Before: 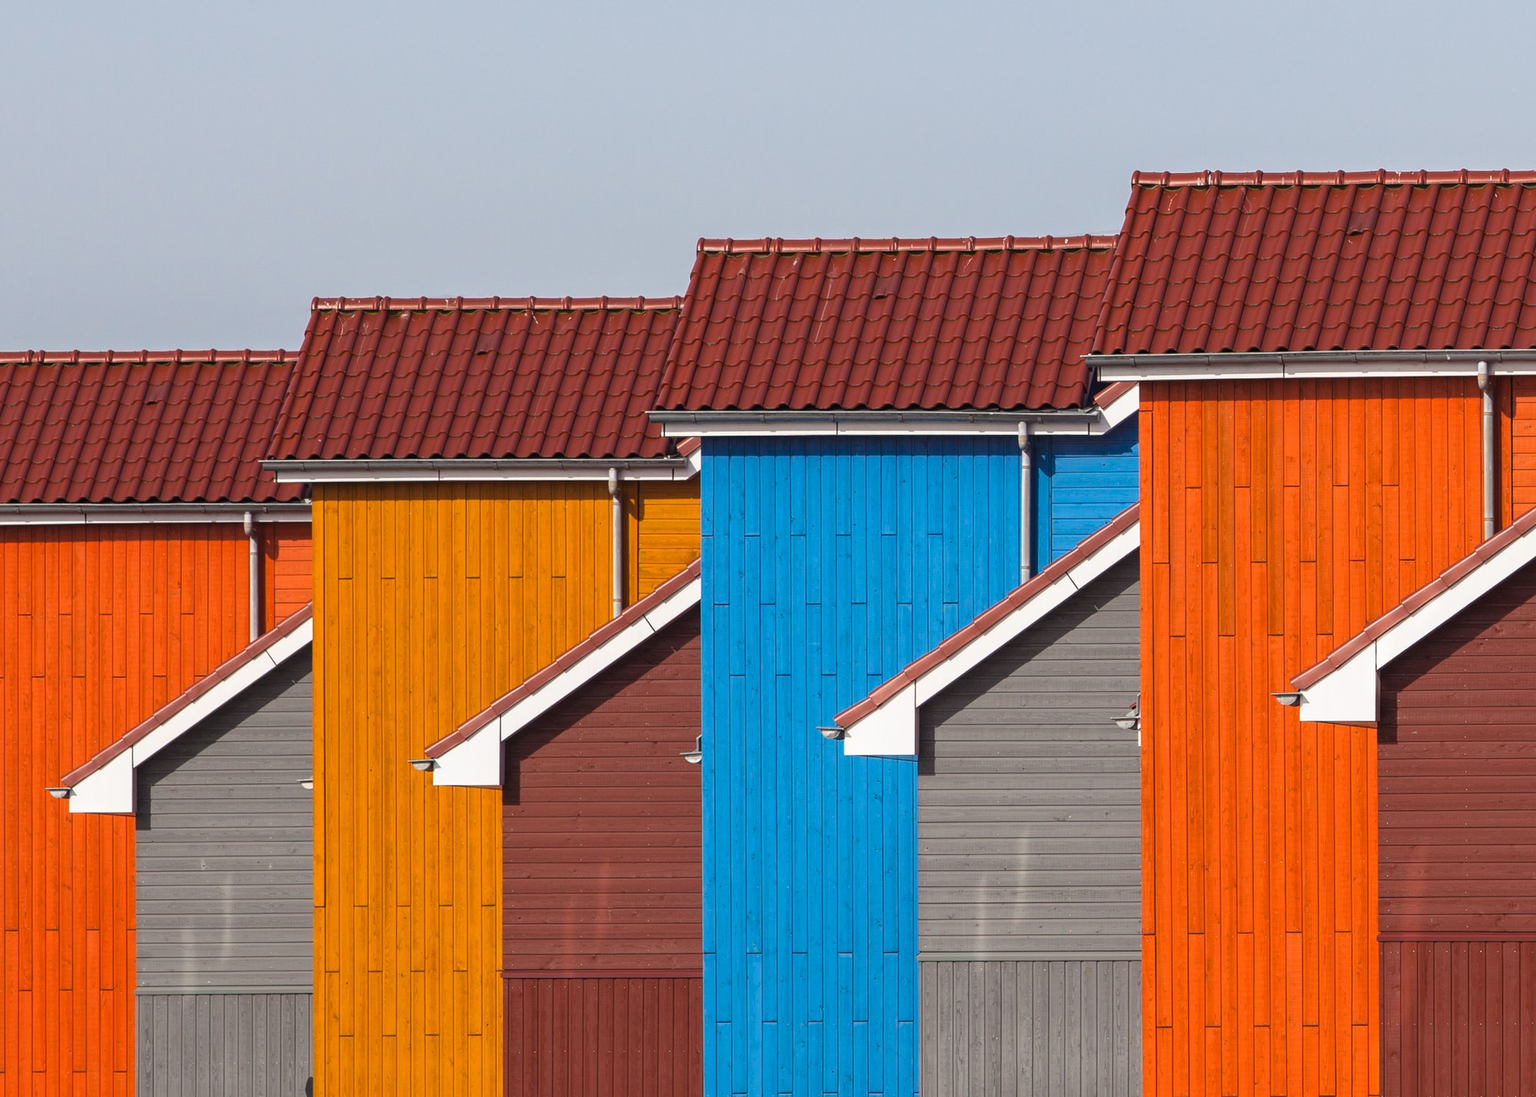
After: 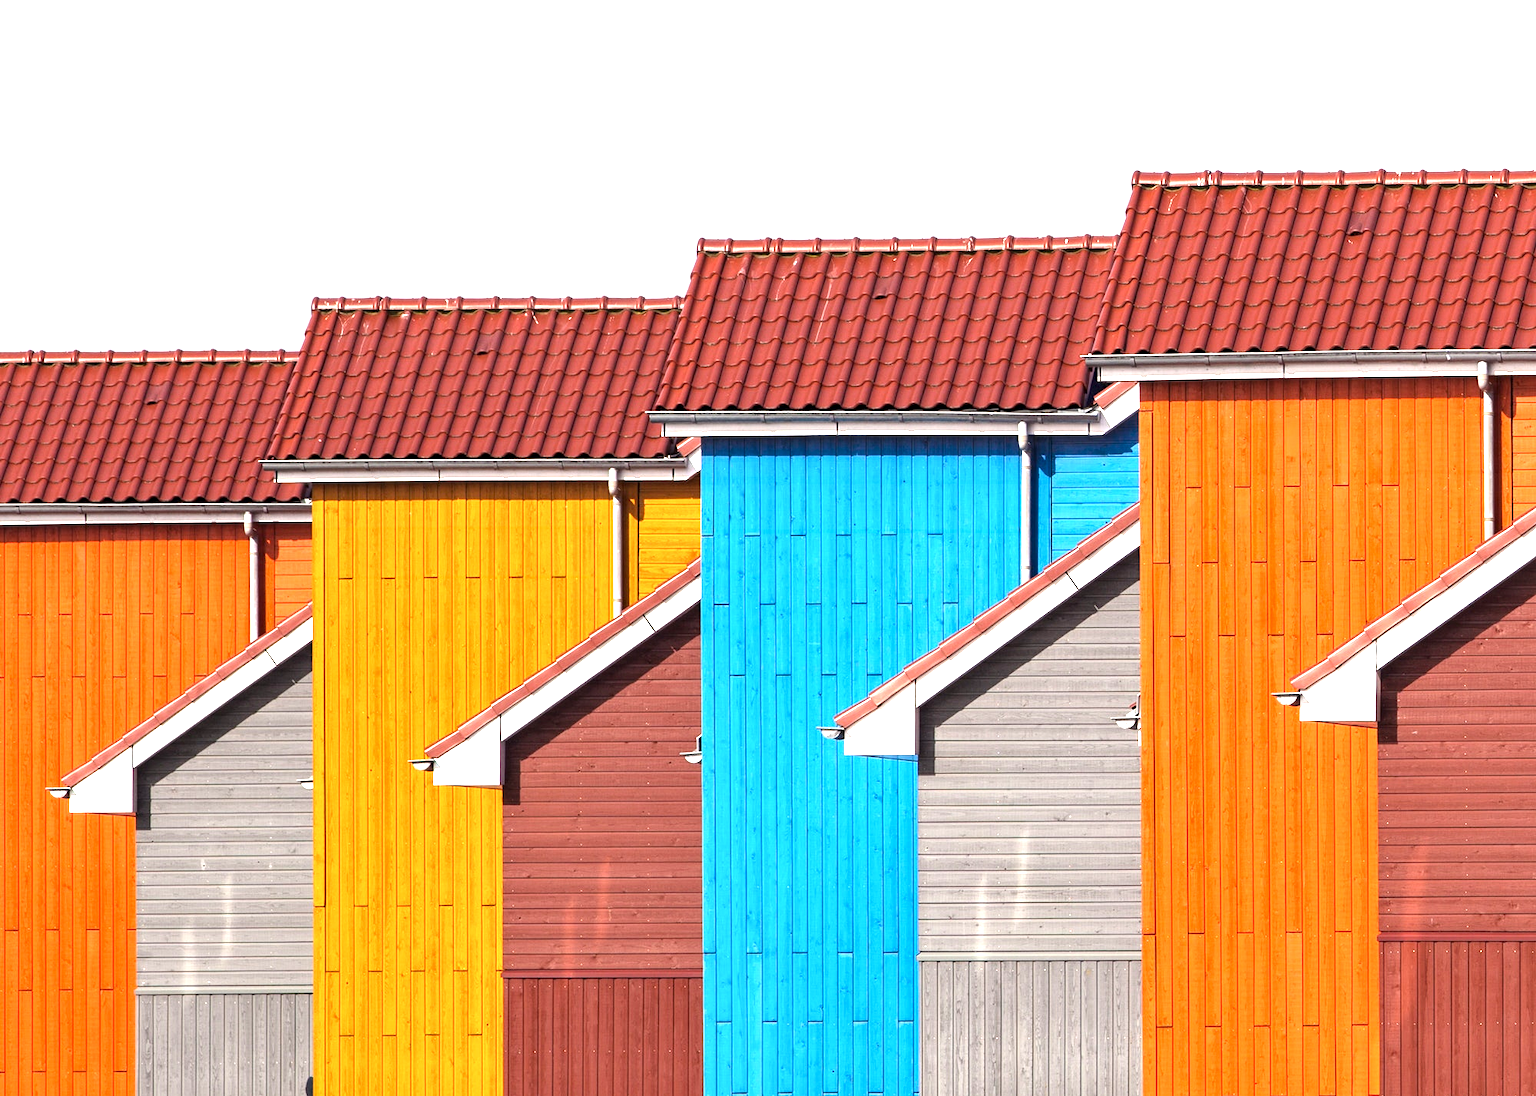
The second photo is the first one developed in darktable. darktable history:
exposure: black level correction 0, exposure 1.352 EV, compensate exposure bias true, compensate highlight preservation false
contrast equalizer: y [[0.546, 0.552, 0.554, 0.554, 0.552, 0.546], [0.5 ×6], [0.5 ×6], [0 ×6], [0 ×6]]
